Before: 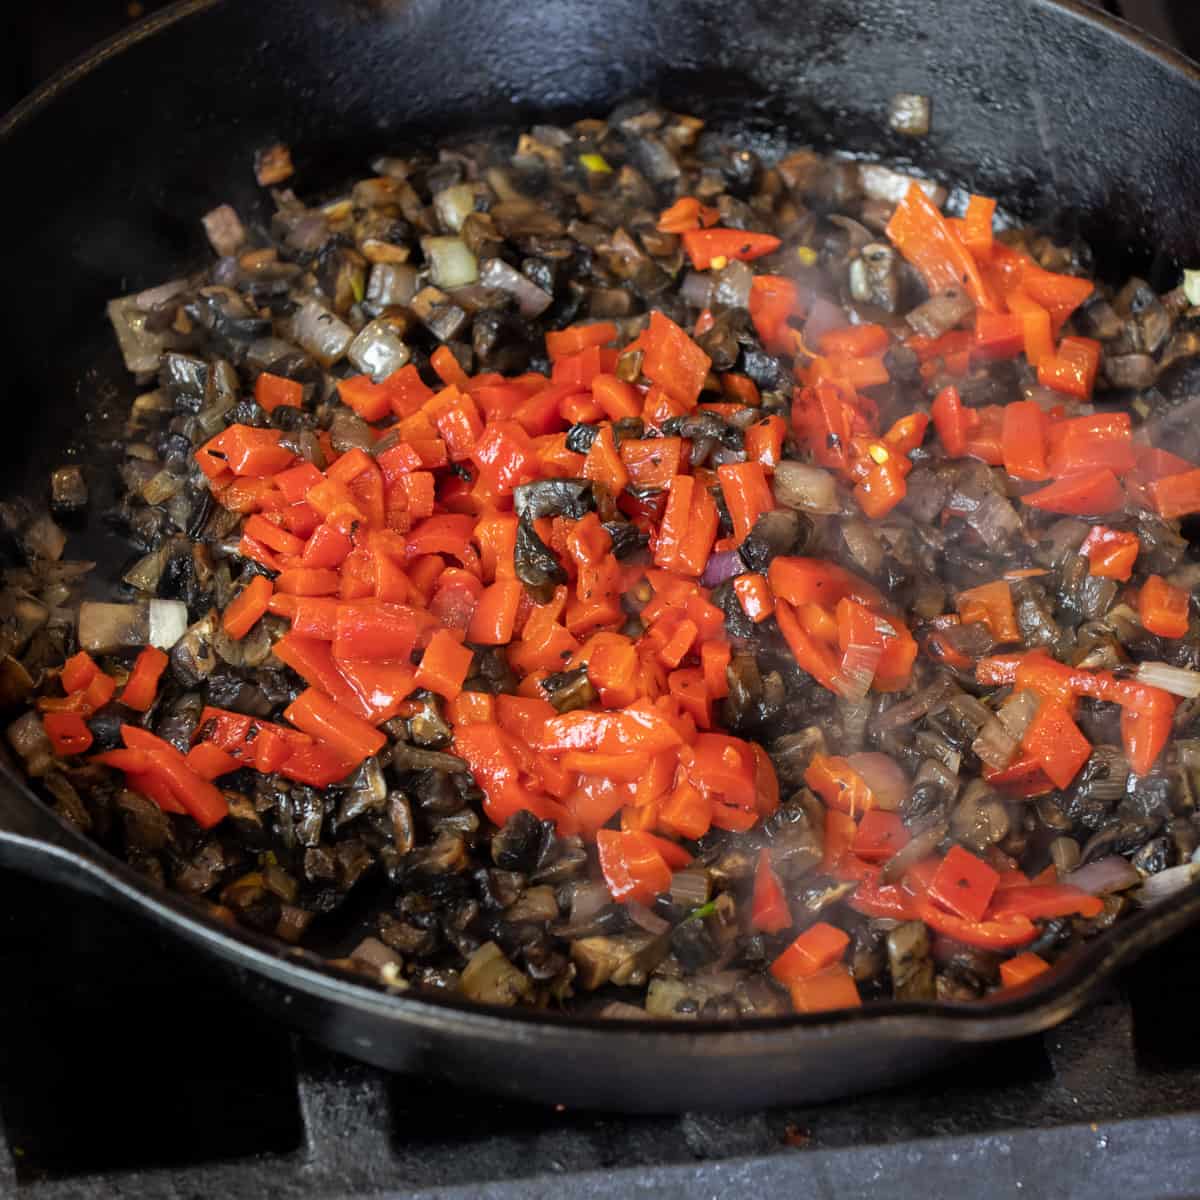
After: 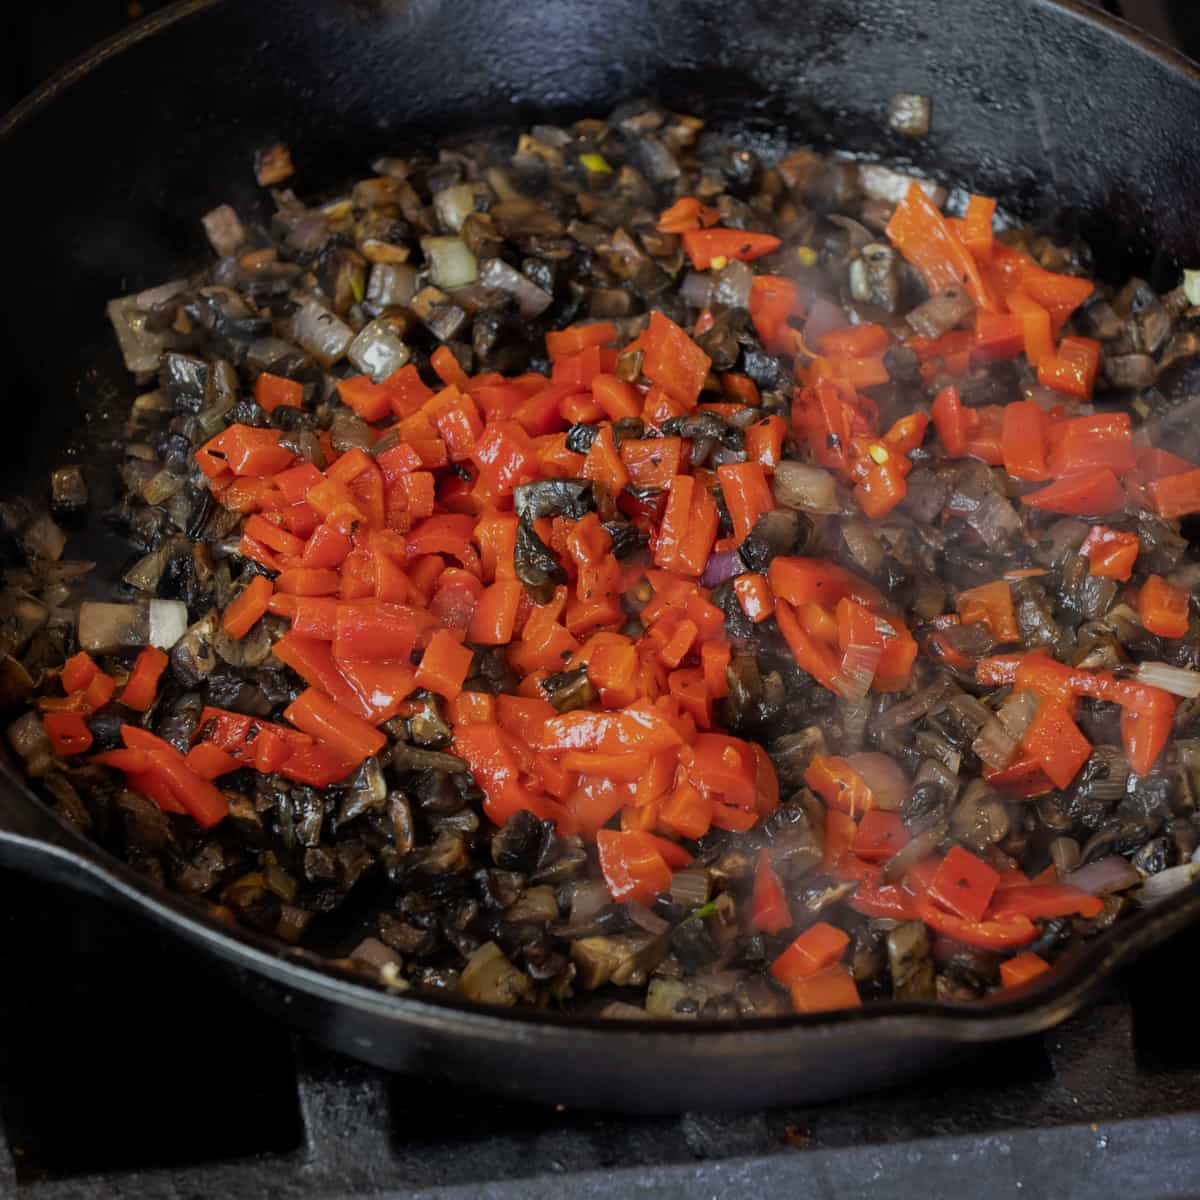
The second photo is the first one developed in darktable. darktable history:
exposure: exposure -0.549 EV, compensate highlight preservation false
